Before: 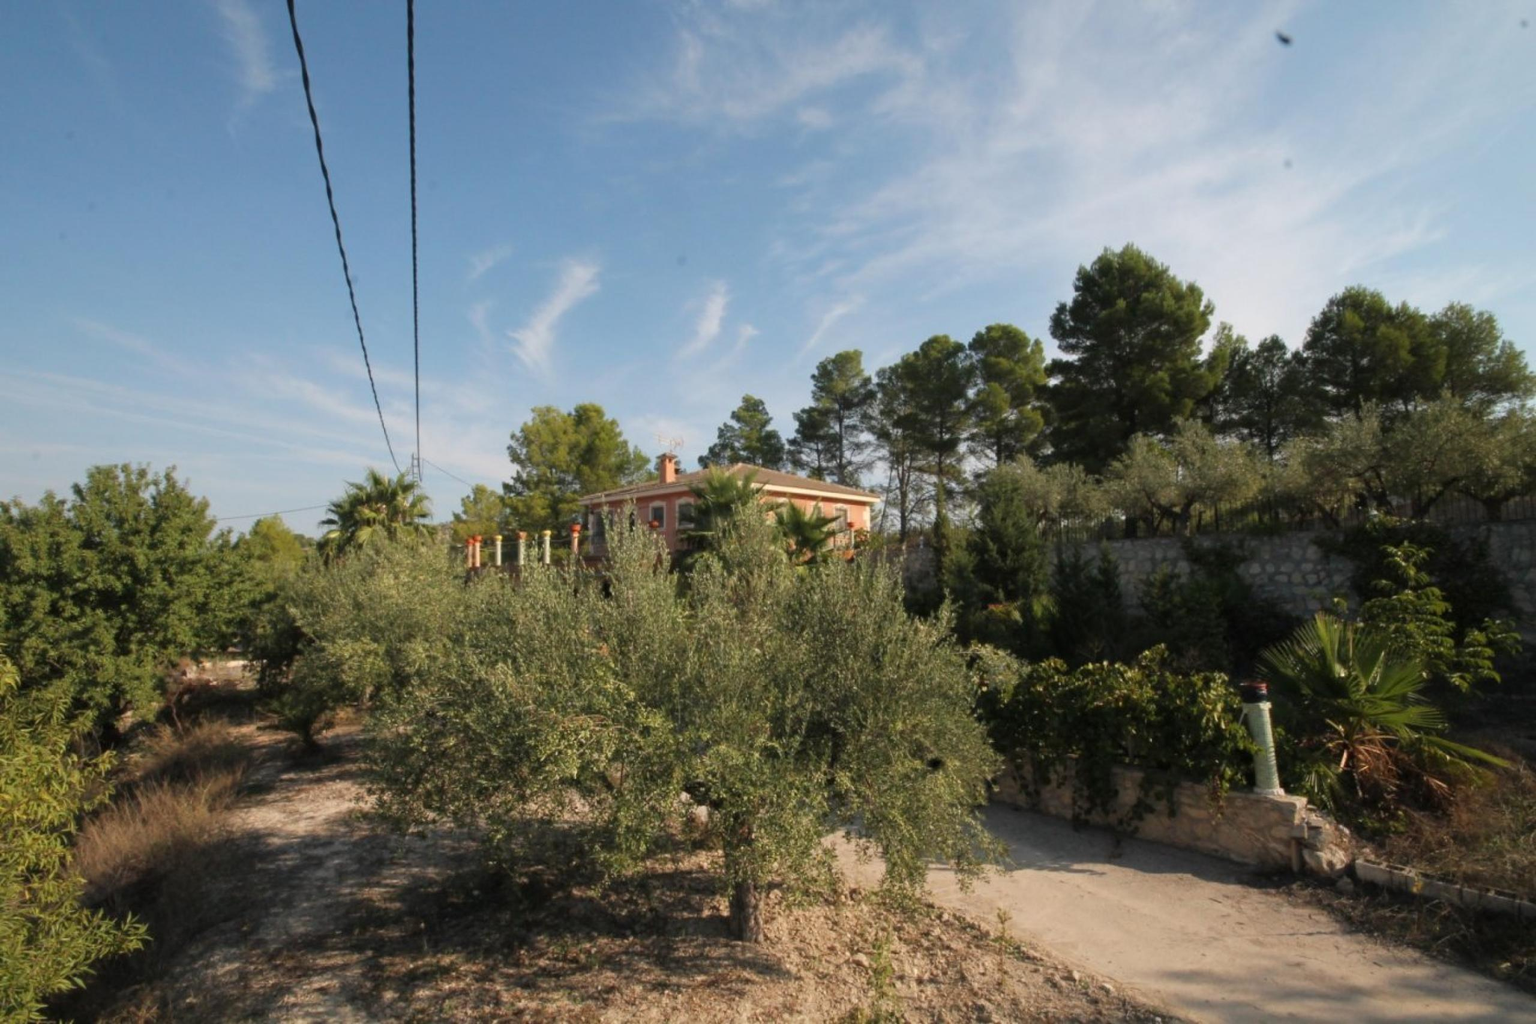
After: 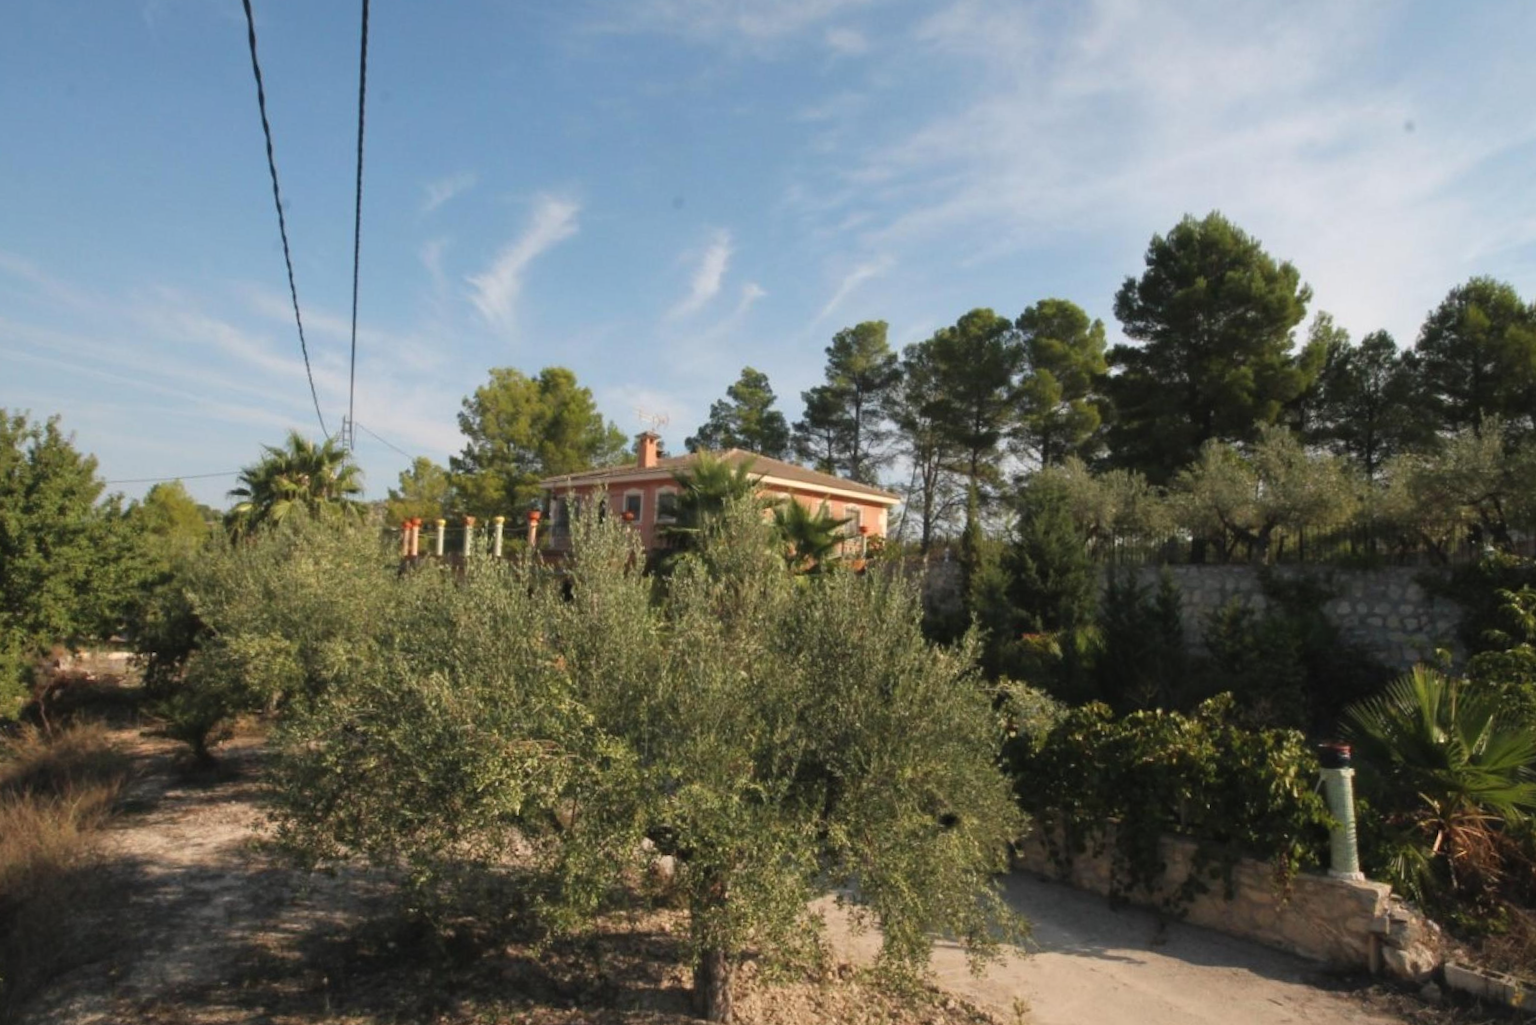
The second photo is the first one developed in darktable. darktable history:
crop and rotate: angle -3.1°, left 5.122%, top 5.216%, right 4.705%, bottom 4.377%
exposure: black level correction -0.003, exposure 0.042 EV, compensate highlight preservation false
